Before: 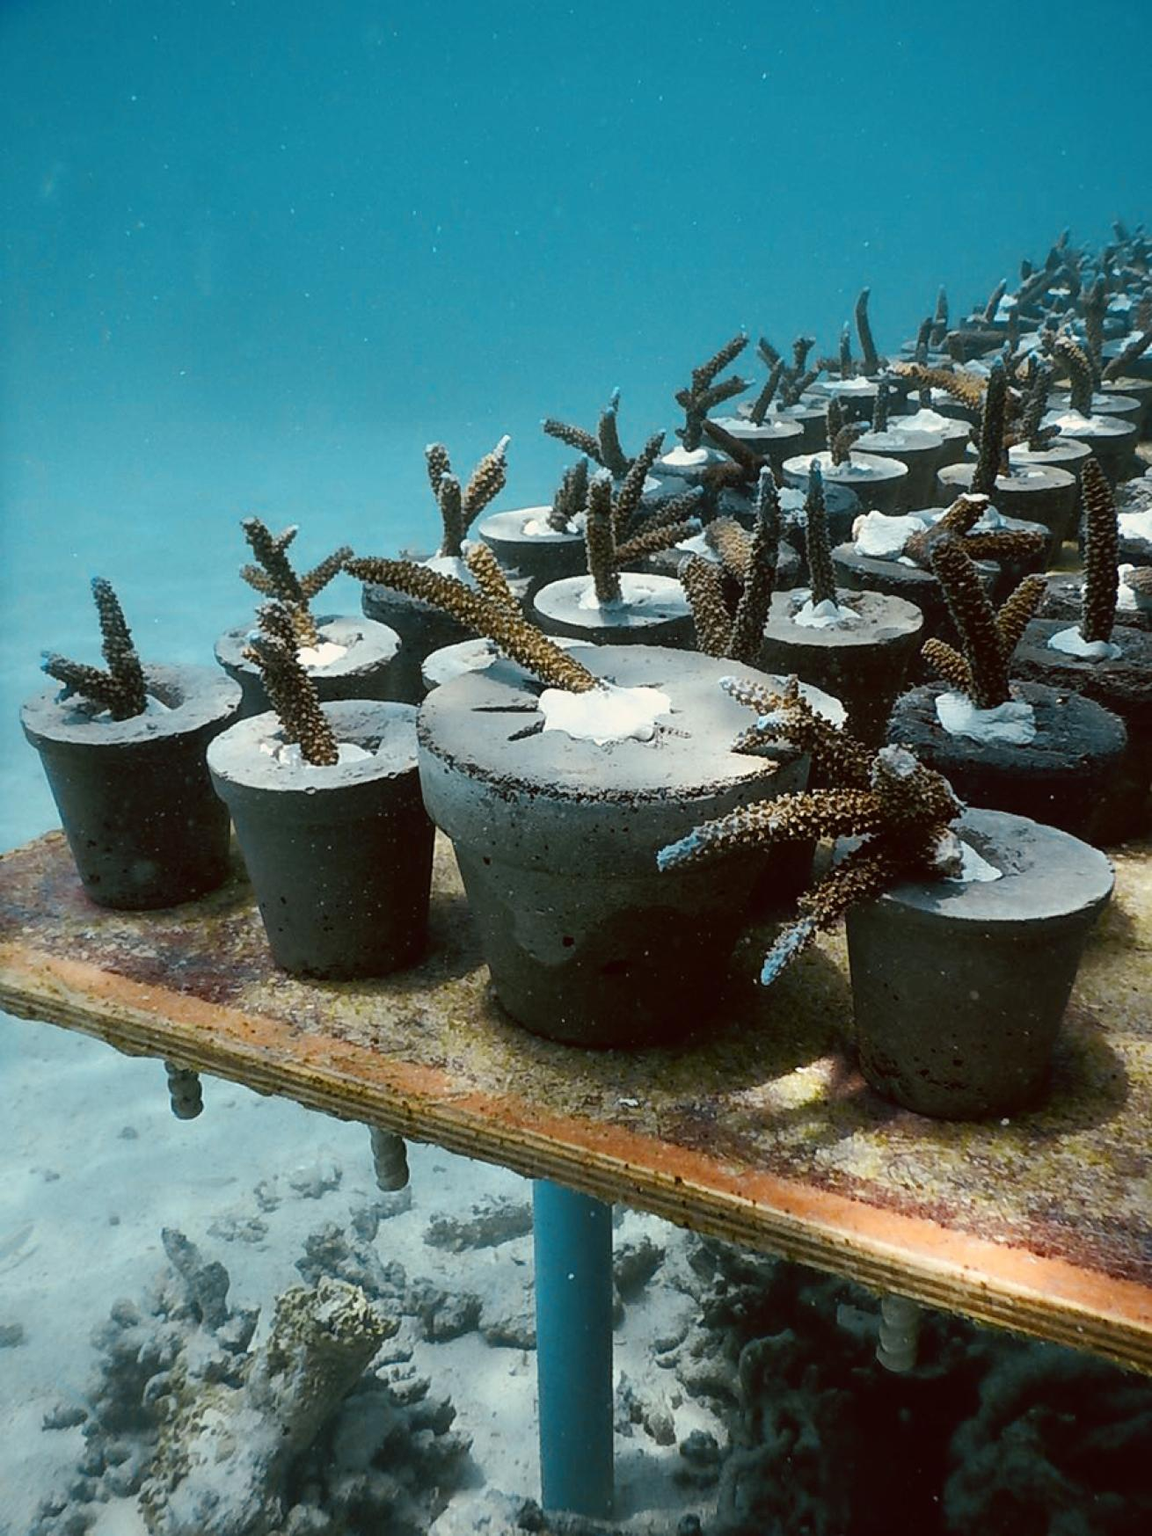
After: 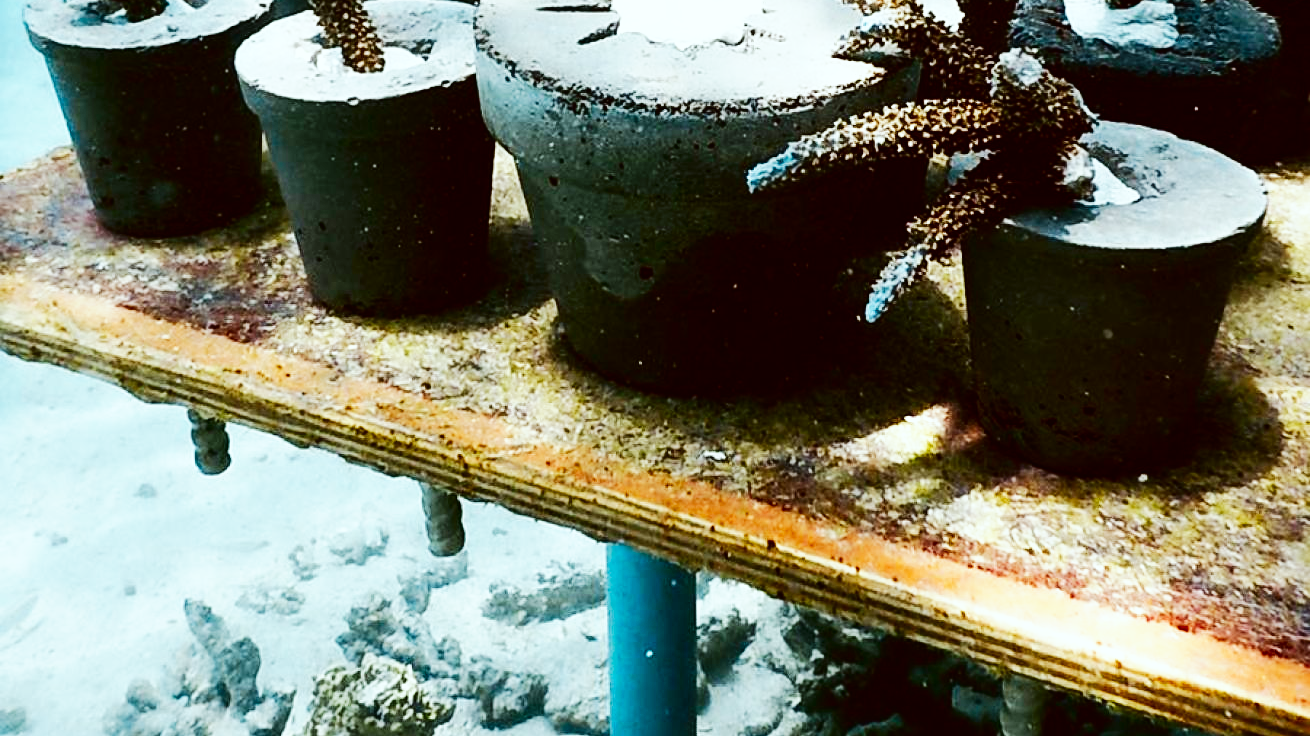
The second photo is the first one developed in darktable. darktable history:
color correction: highlights a* -2.94, highlights b* -2.13, shadows a* 2.34, shadows b* 2.8
base curve: curves: ch0 [(0, 0) (0.007, 0.004) (0.027, 0.03) (0.046, 0.07) (0.207, 0.54) (0.442, 0.872) (0.673, 0.972) (1, 1)], preserve colors none
tone curve: curves: ch0 [(0, 0) (0.003, 0.008) (0.011, 0.011) (0.025, 0.014) (0.044, 0.021) (0.069, 0.029) (0.1, 0.042) (0.136, 0.06) (0.177, 0.09) (0.224, 0.126) (0.277, 0.177) (0.335, 0.243) (0.399, 0.31) (0.468, 0.388) (0.543, 0.484) (0.623, 0.585) (0.709, 0.683) (0.801, 0.775) (0.898, 0.873) (1, 1)], color space Lab, independent channels
crop: top 45.682%, bottom 12.156%
